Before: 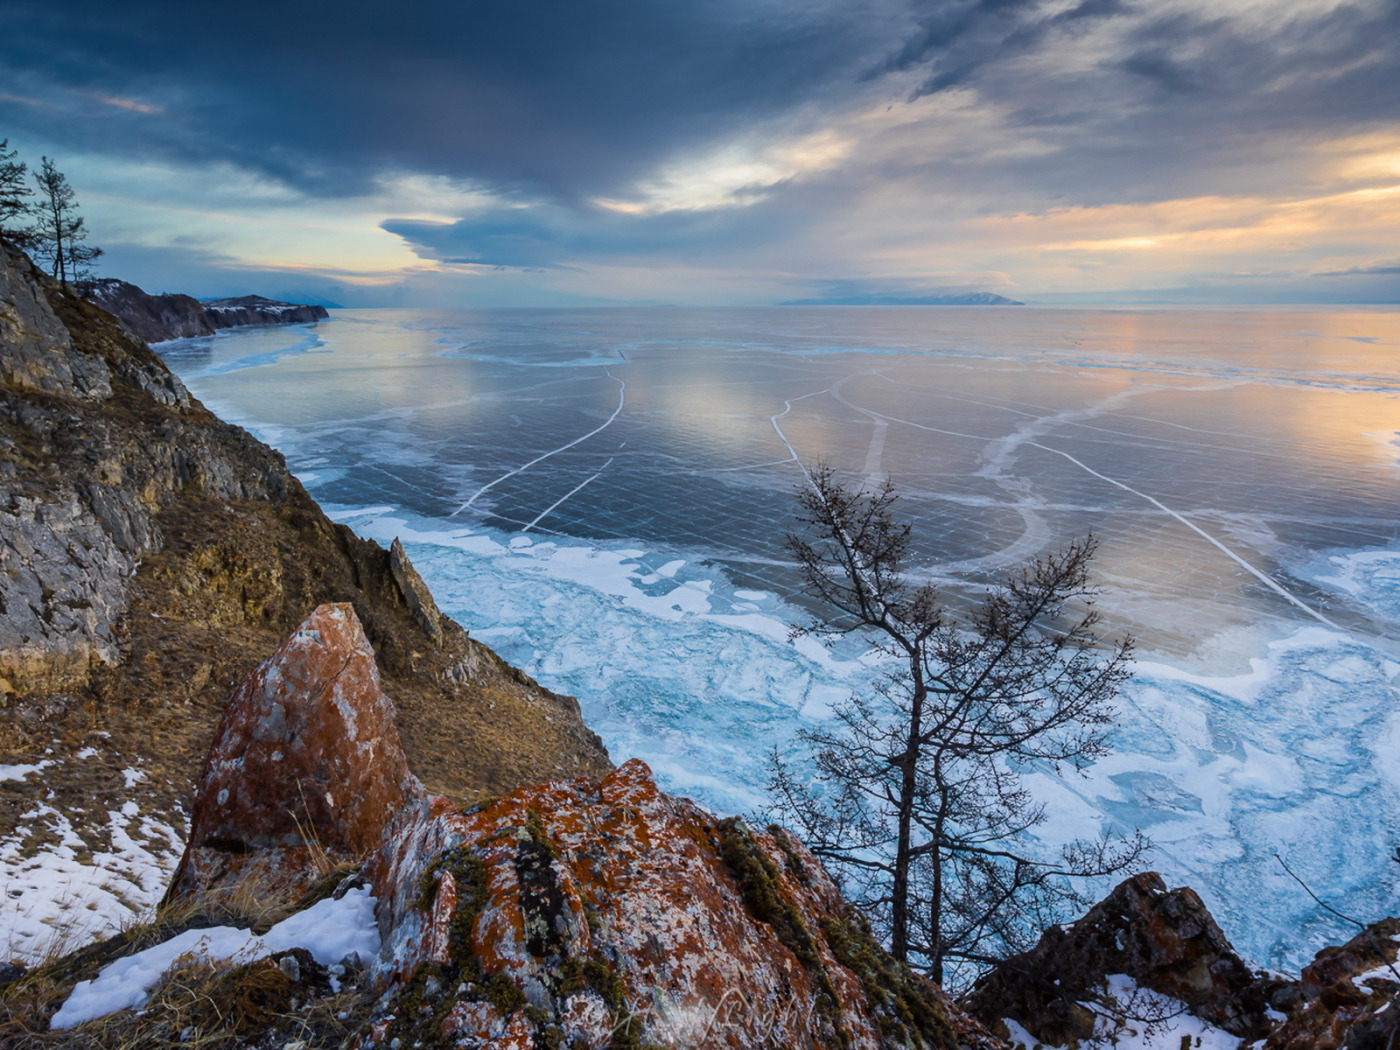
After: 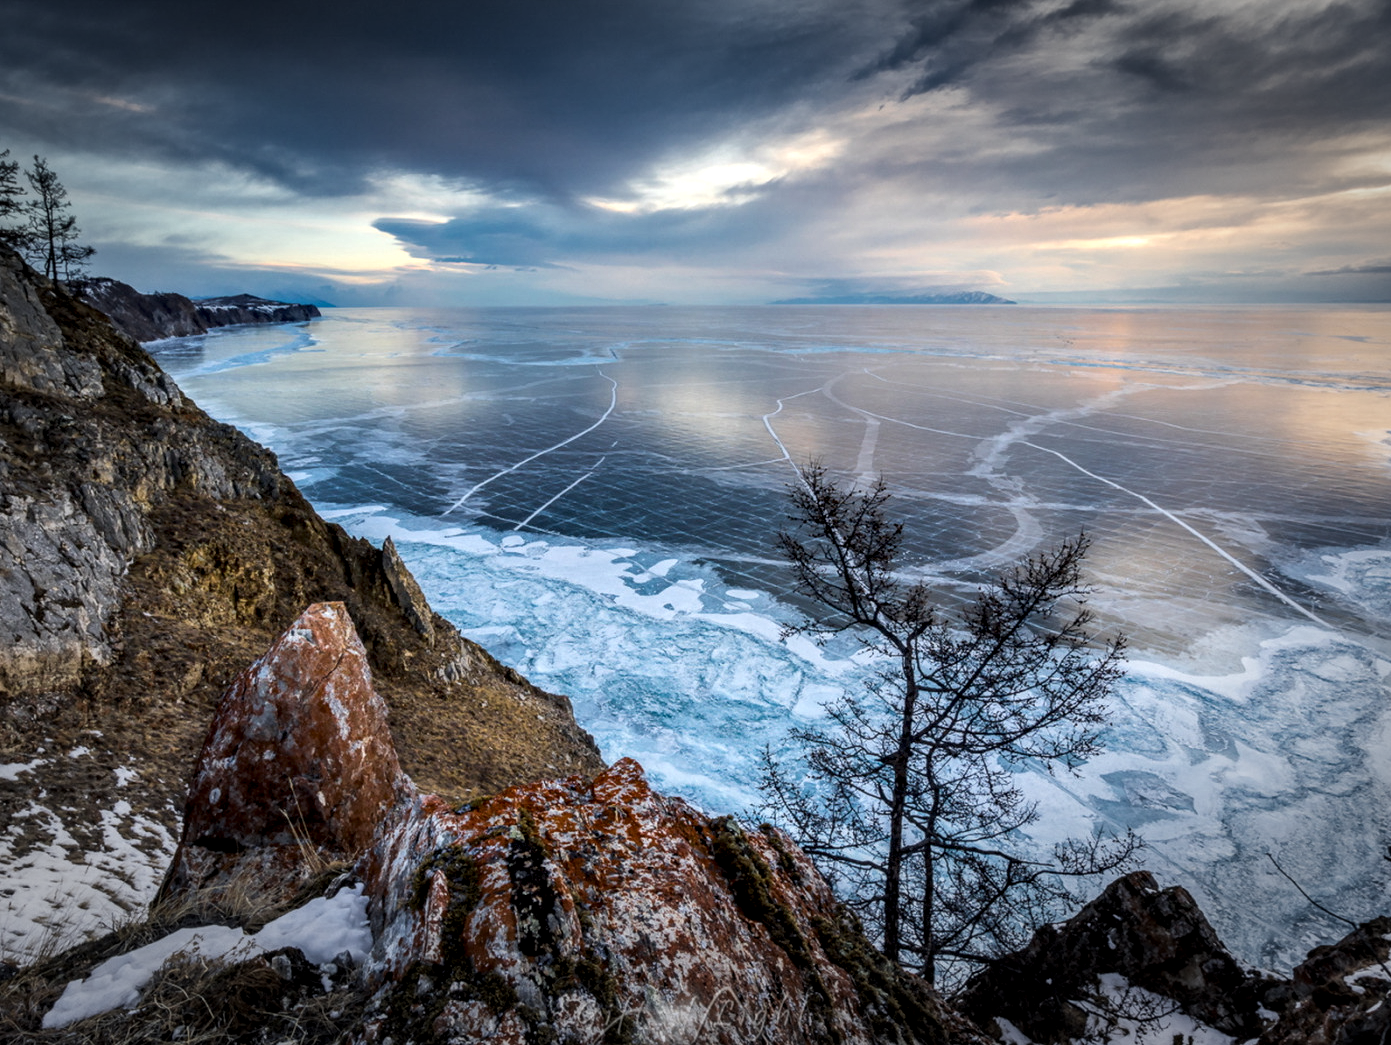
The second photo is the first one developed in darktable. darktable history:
vignetting: fall-off start 70.3%, center (-0.033, -0.049), width/height ratio 1.333
crop and rotate: left 0.638%, top 0.148%, bottom 0.237%
local contrast: detail 160%
